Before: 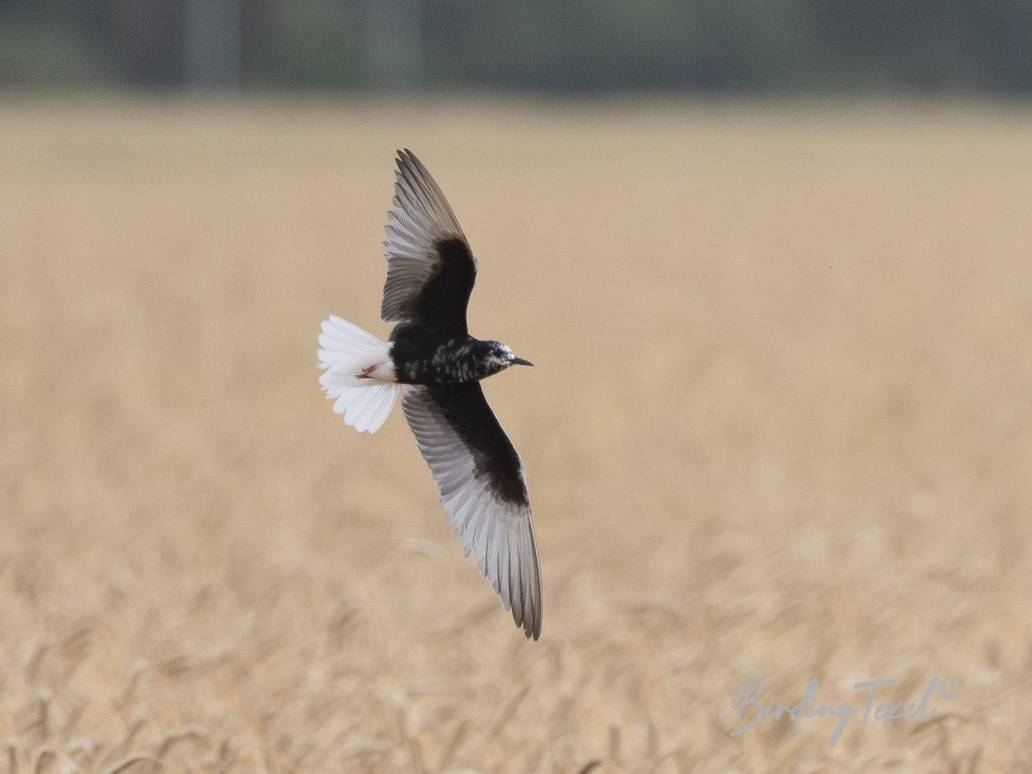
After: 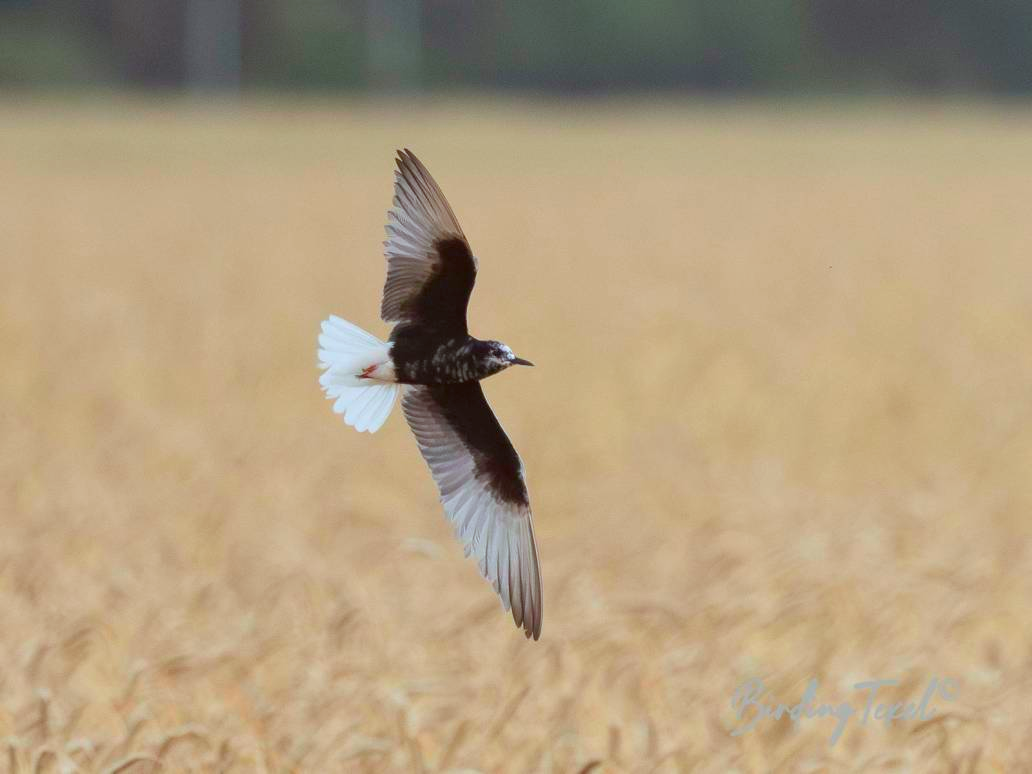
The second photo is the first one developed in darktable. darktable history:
color correction: highlights a* -4.98, highlights b* -3.76, shadows a* 3.83, shadows b* 4.08
color contrast: green-magenta contrast 1.69, blue-yellow contrast 1.49
